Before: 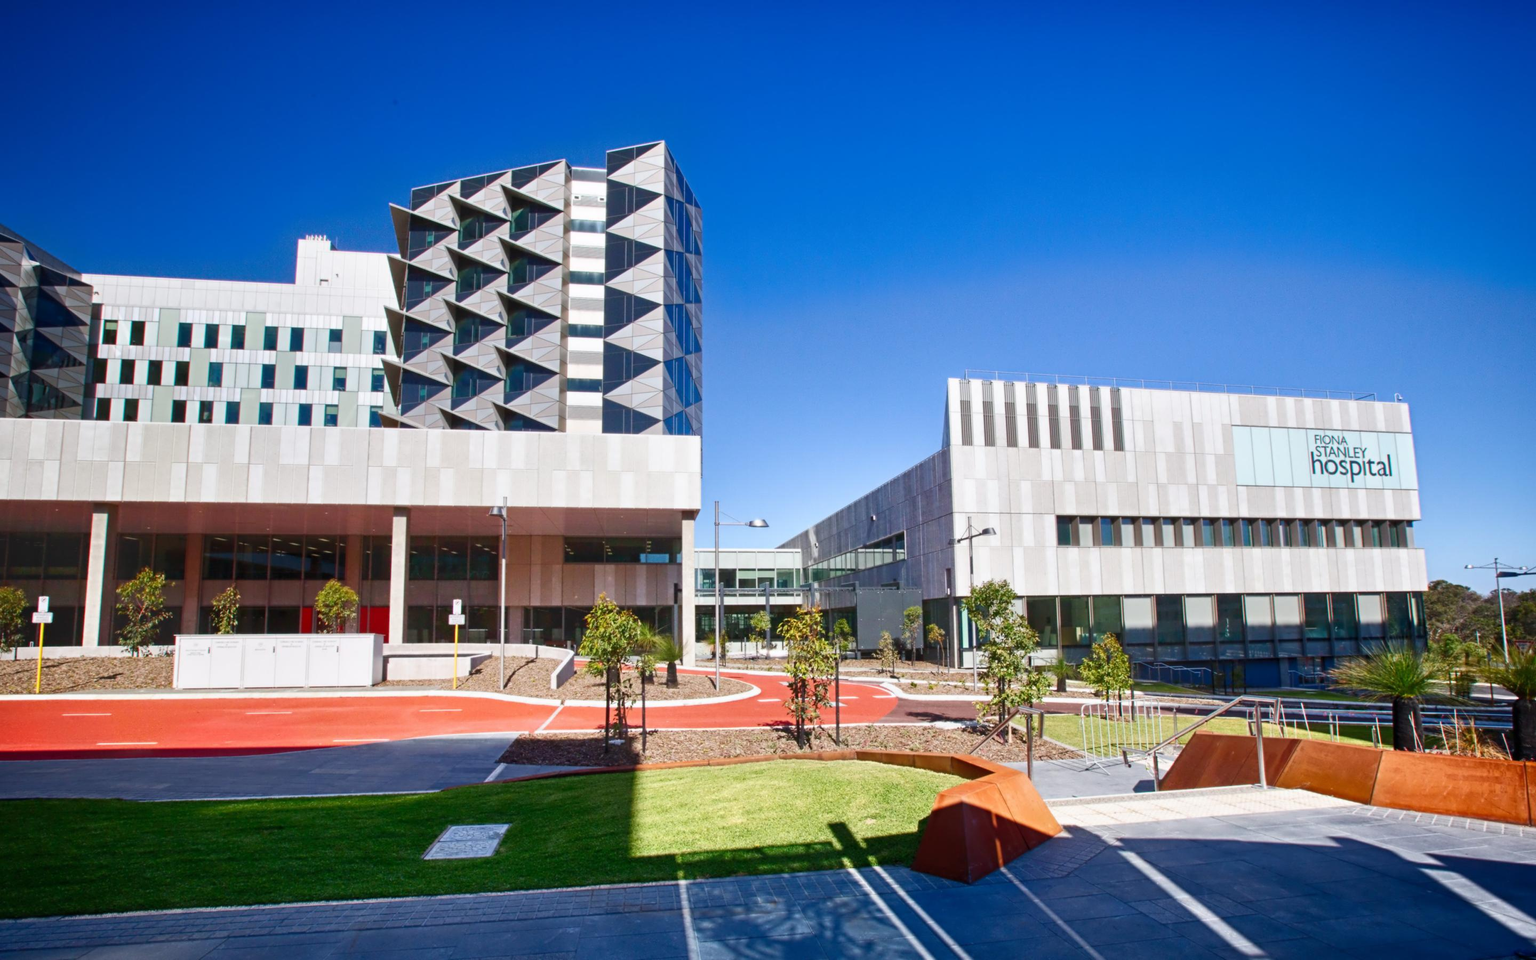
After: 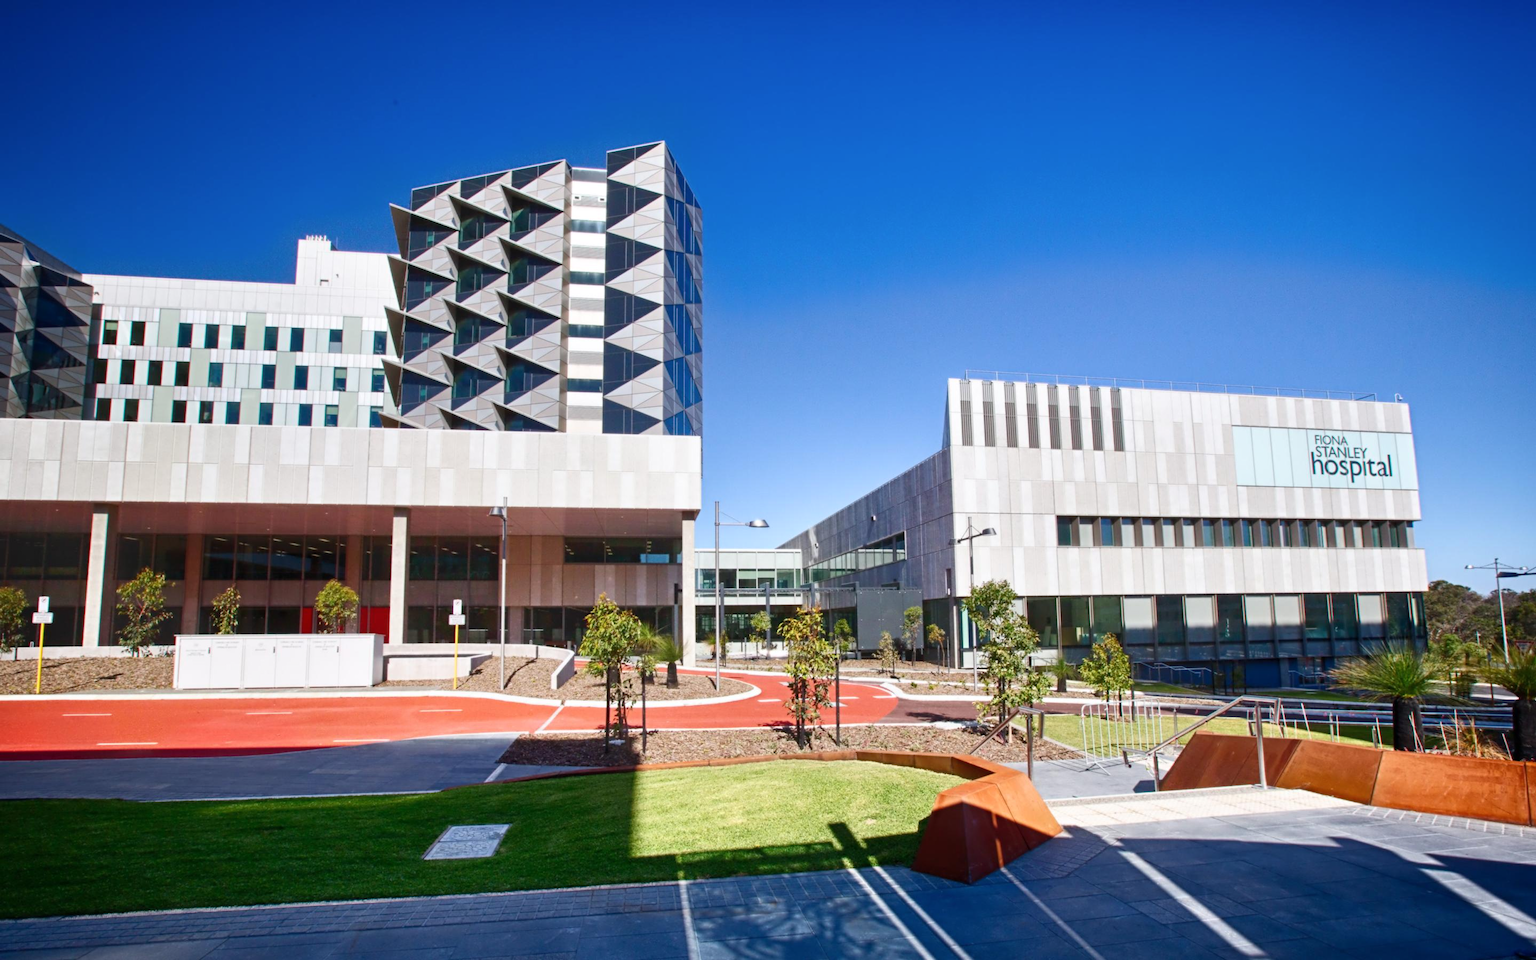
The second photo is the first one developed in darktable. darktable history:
exposure: exposure -0.116 EV, compensate exposure bias true, compensate highlight preservation false
shadows and highlights: shadows -12.5, white point adjustment 4, highlights 28.33
